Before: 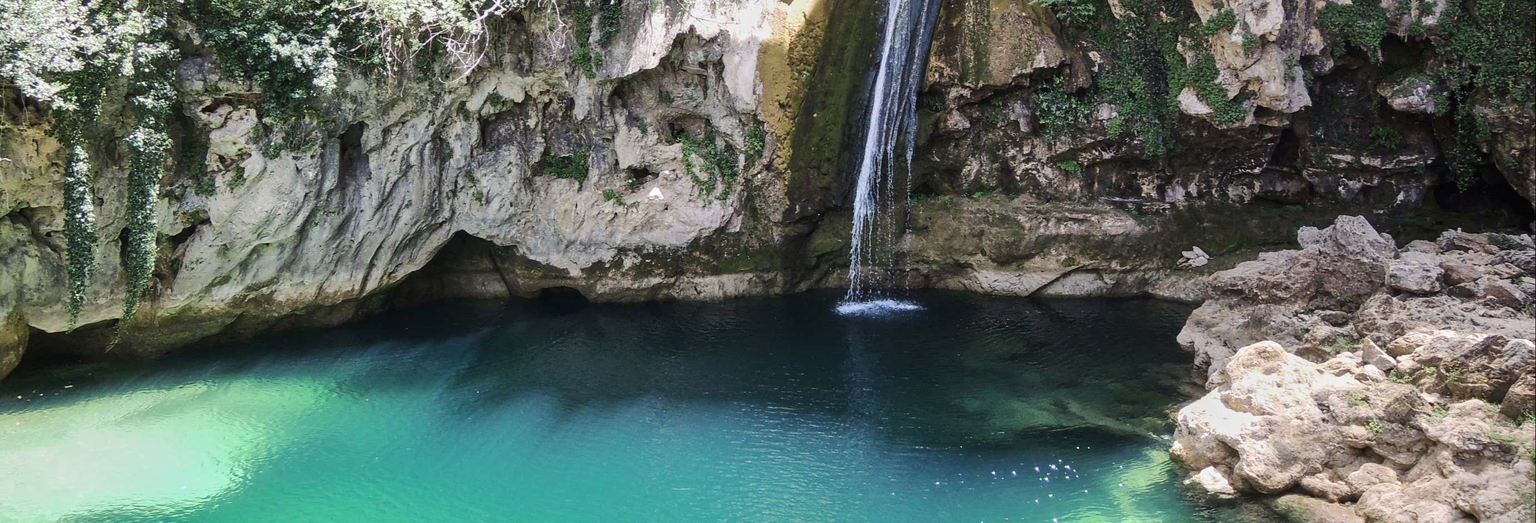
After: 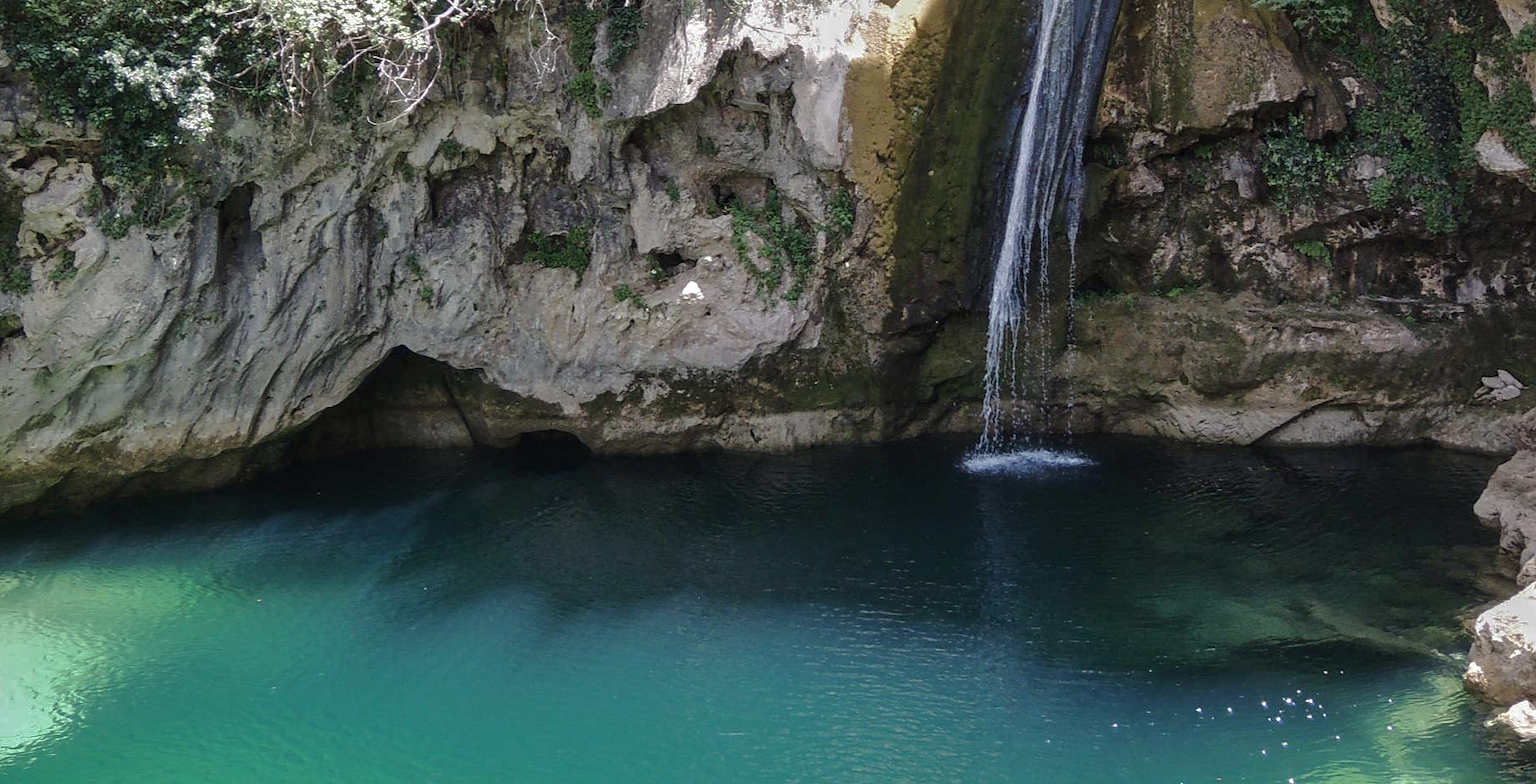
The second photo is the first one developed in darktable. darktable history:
exposure: exposure 0.131 EV, compensate highlight preservation false
base curve: curves: ch0 [(0, 0) (0.841, 0.609) (1, 1)]
crop and rotate: left 12.673%, right 20.66%
